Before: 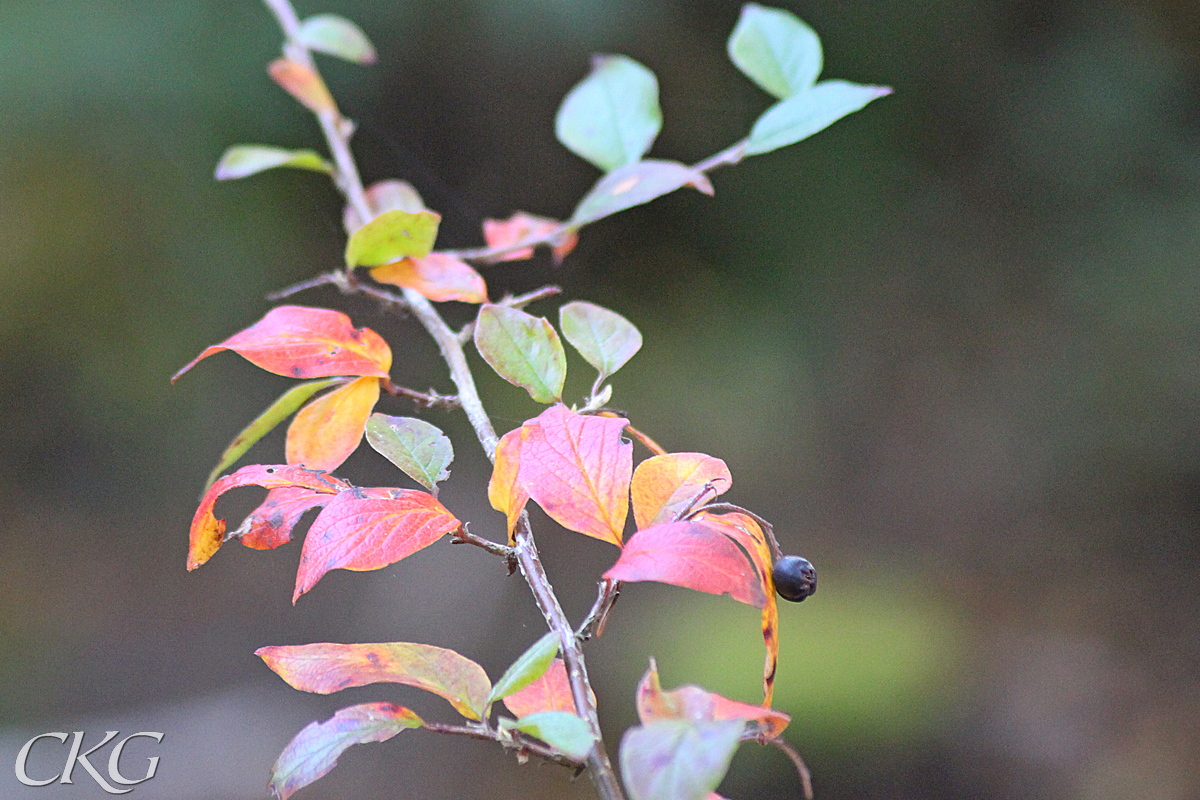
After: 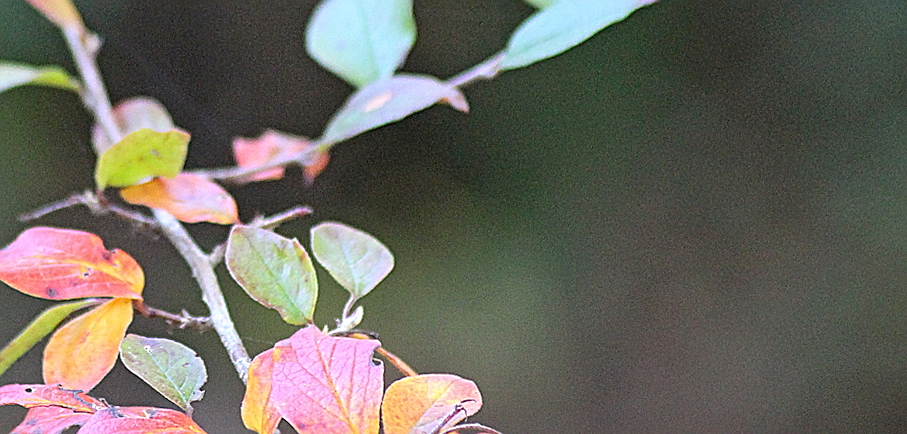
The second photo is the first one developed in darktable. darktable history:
contrast equalizer: y [[0.5, 0.5, 0.5, 0.512, 0.552, 0.62], [0.5 ×6], [0.5 ×4, 0.504, 0.553], [0 ×6], [0 ×6]]
sharpen: on, module defaults
rotate and perspective: rotation 0.074°, lens shift (vertical) 0.096, lens shift (horizontal) -0.041, crop left 0.043, crop right 0.952, crop top 0.024, crop bottom 0.979
crop: left 18.38%, top 11.092%, right 2.134%, bottom 33.217%
